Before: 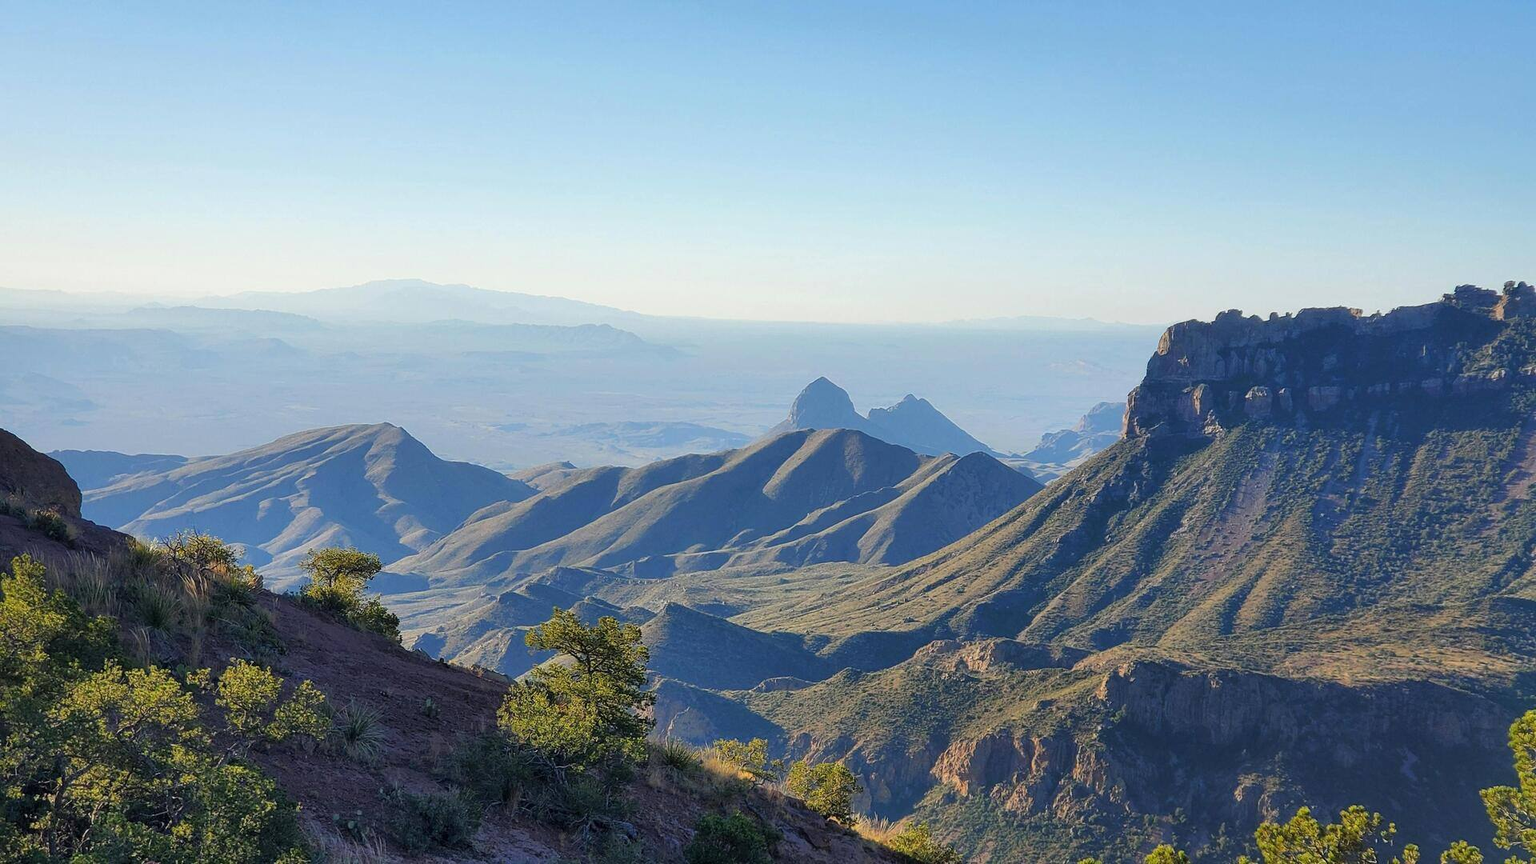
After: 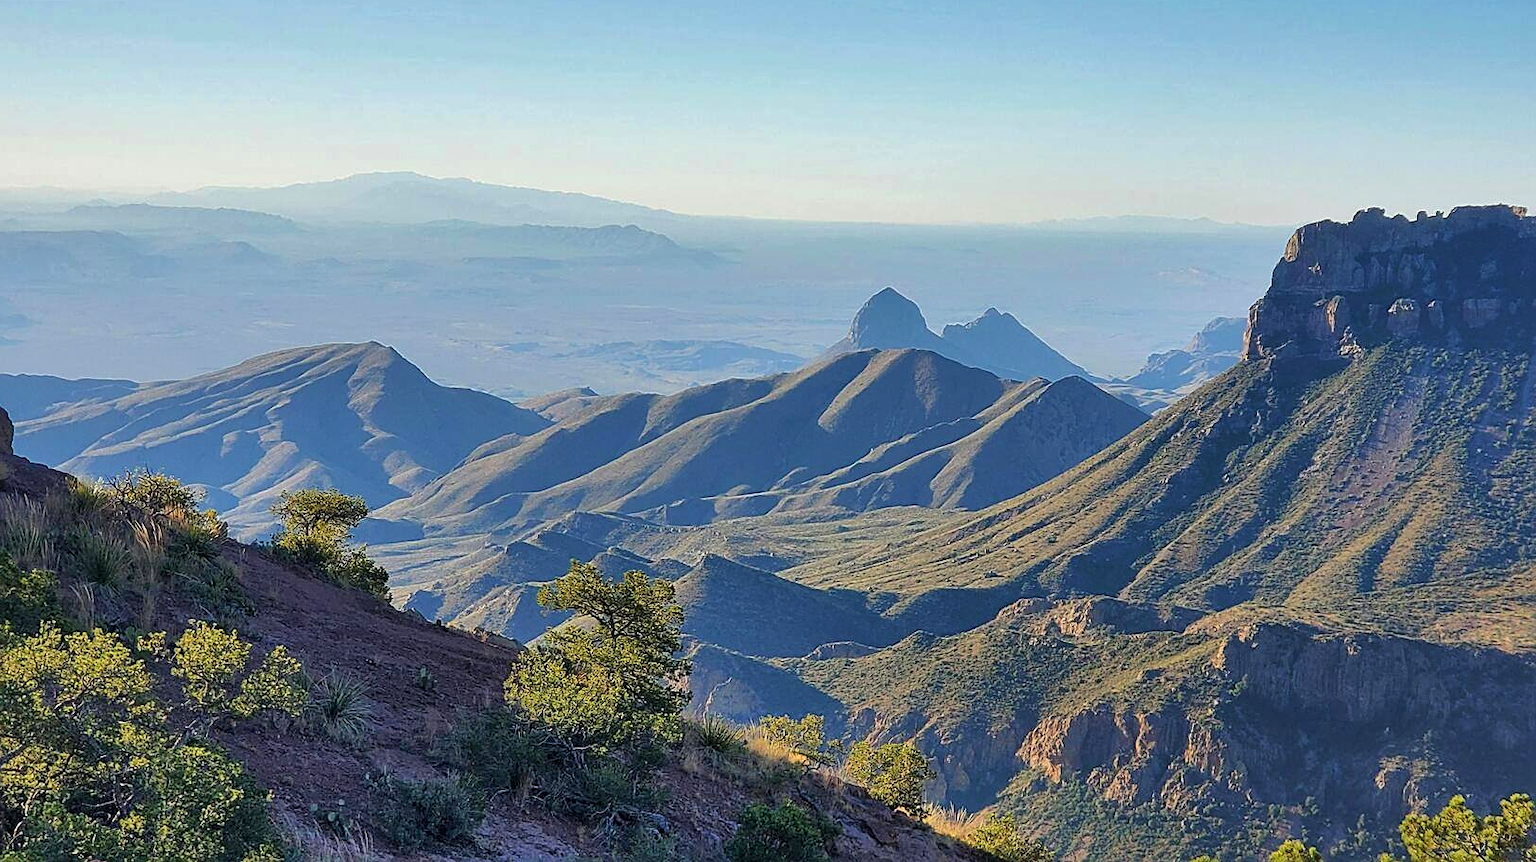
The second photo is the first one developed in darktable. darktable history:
velvia: strength 14.88%
sharpen: on, module defaults
shadows and highlights: low approximation 0.01, soften with gaussian
crop and rotate: left 4.61%, top 15.465%, right 10.708%
